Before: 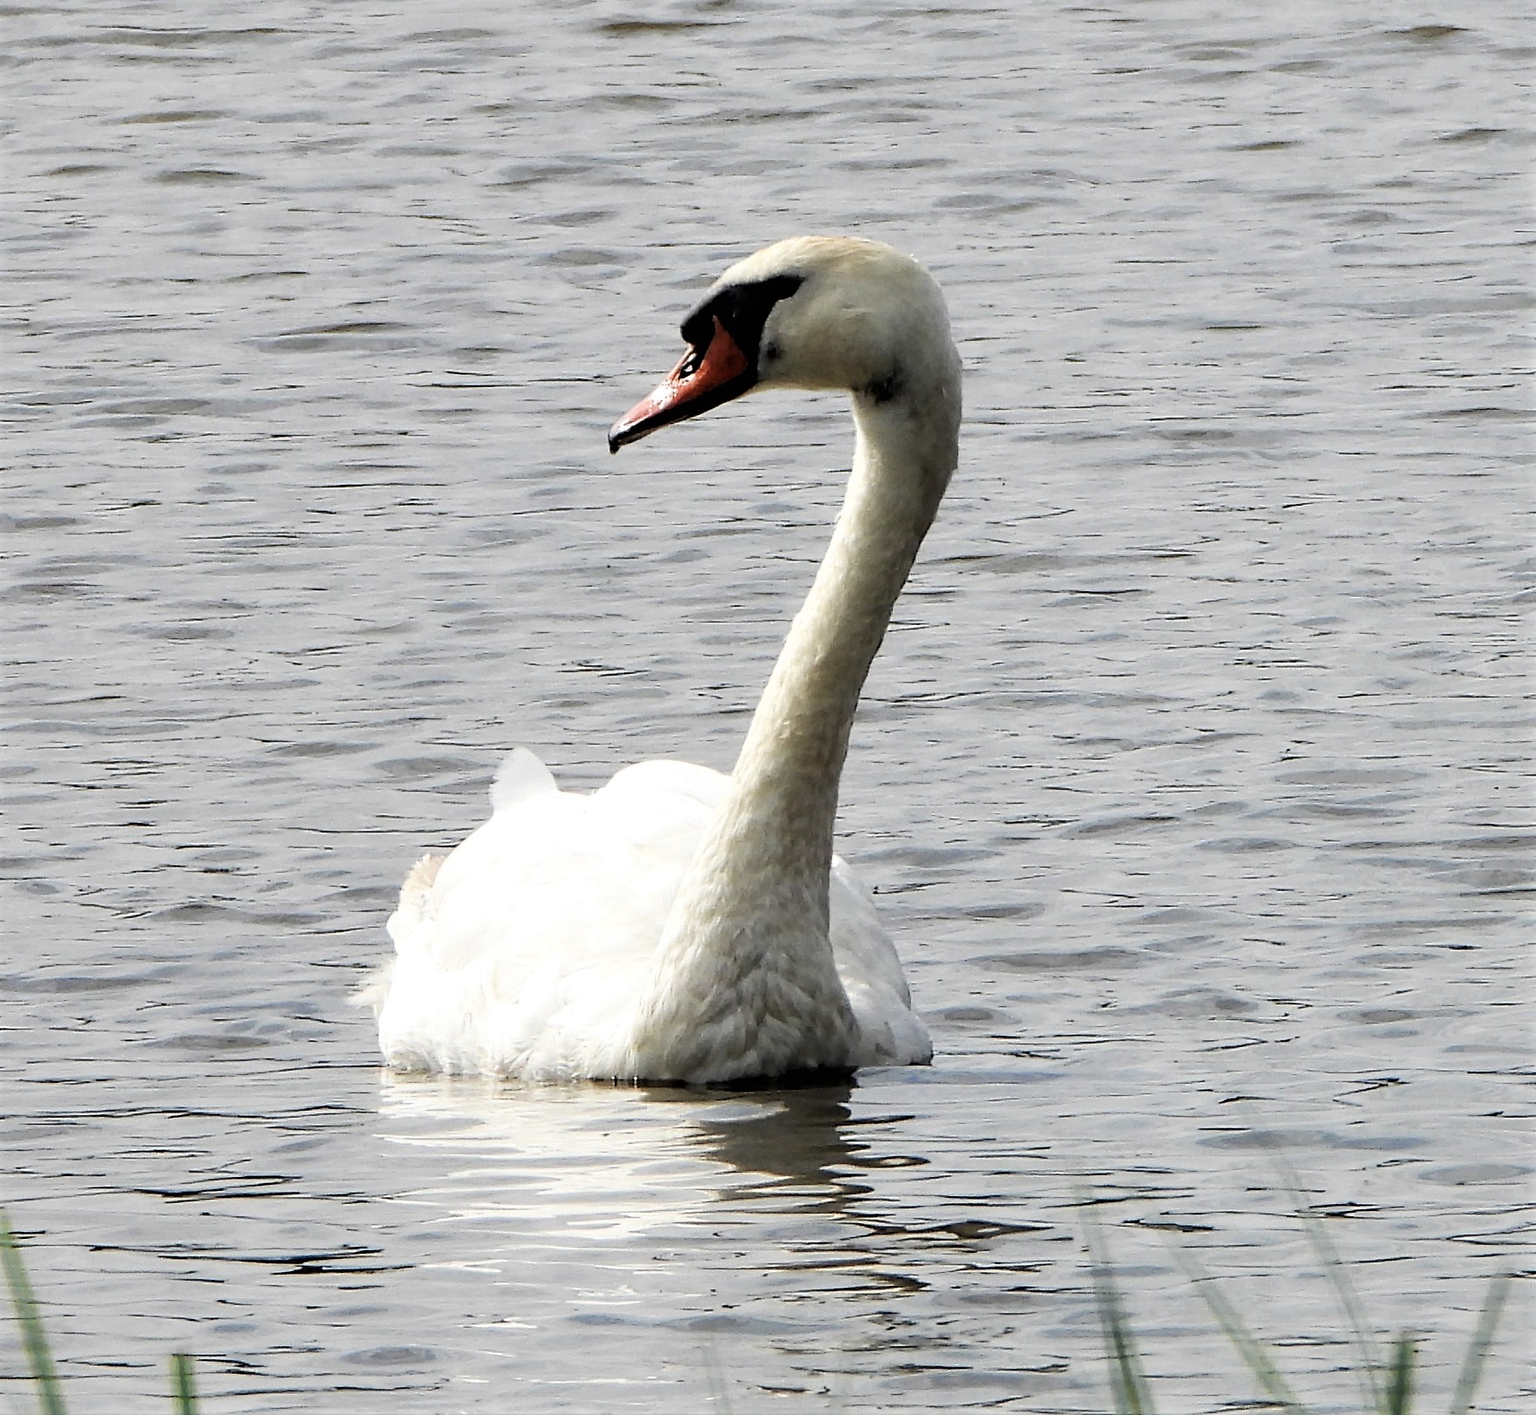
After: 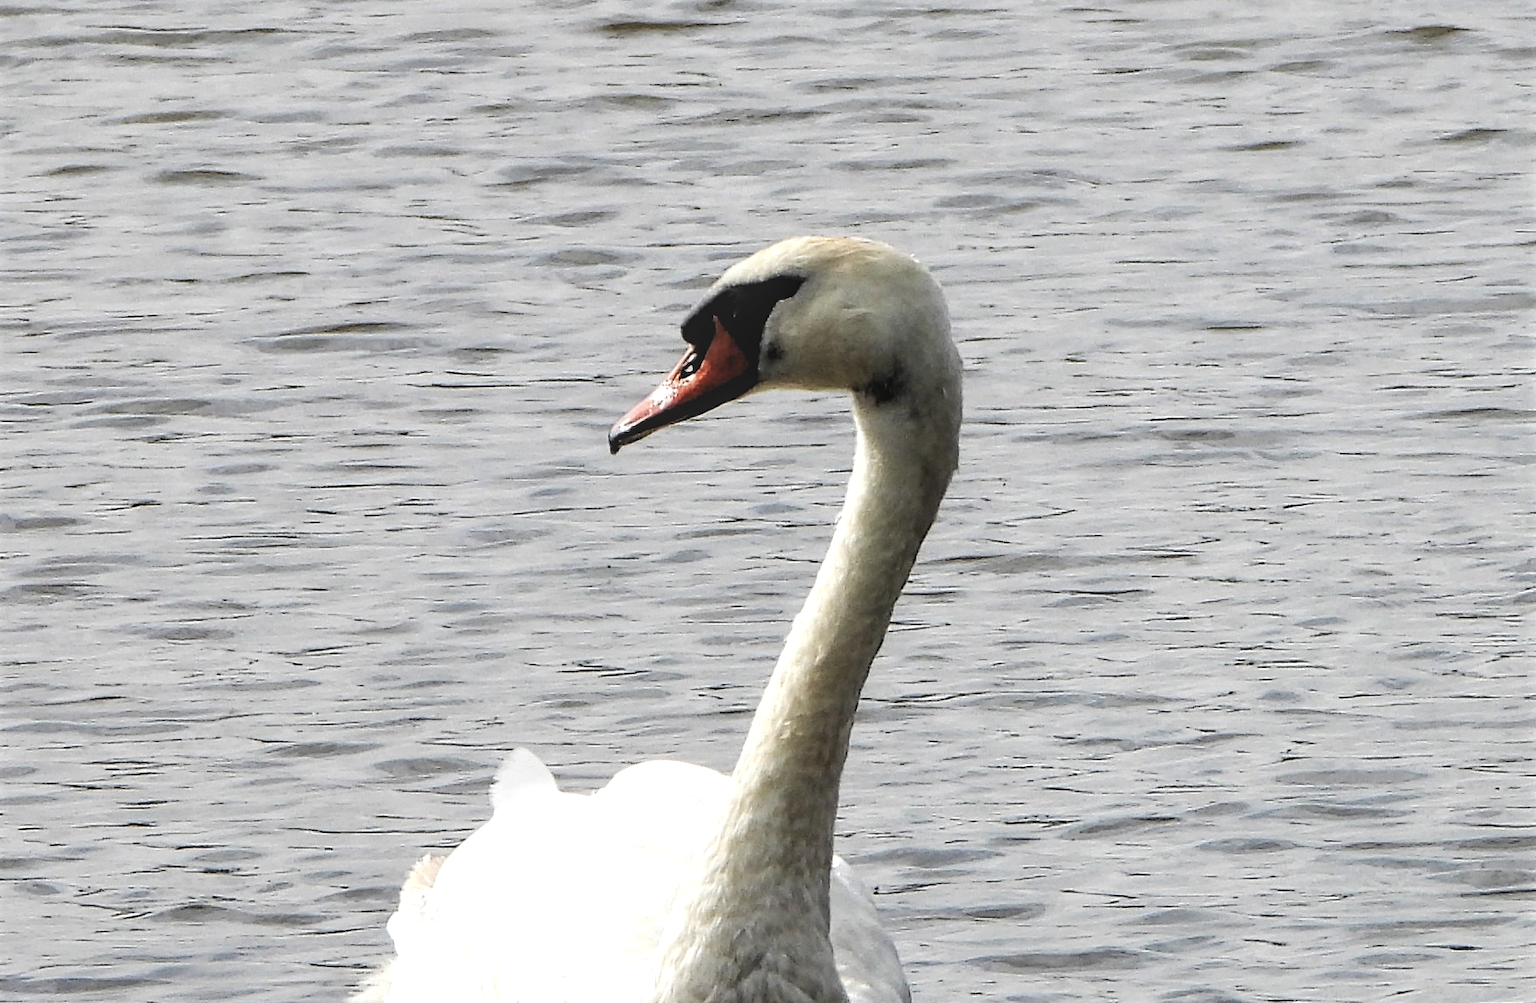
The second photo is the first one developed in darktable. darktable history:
exposure: black level correction -0.009, exposure 0.071 EV, compensate highlight preservation false
crop: right 0.001%, bottom 29.107%
local contrast: on, module defaults
